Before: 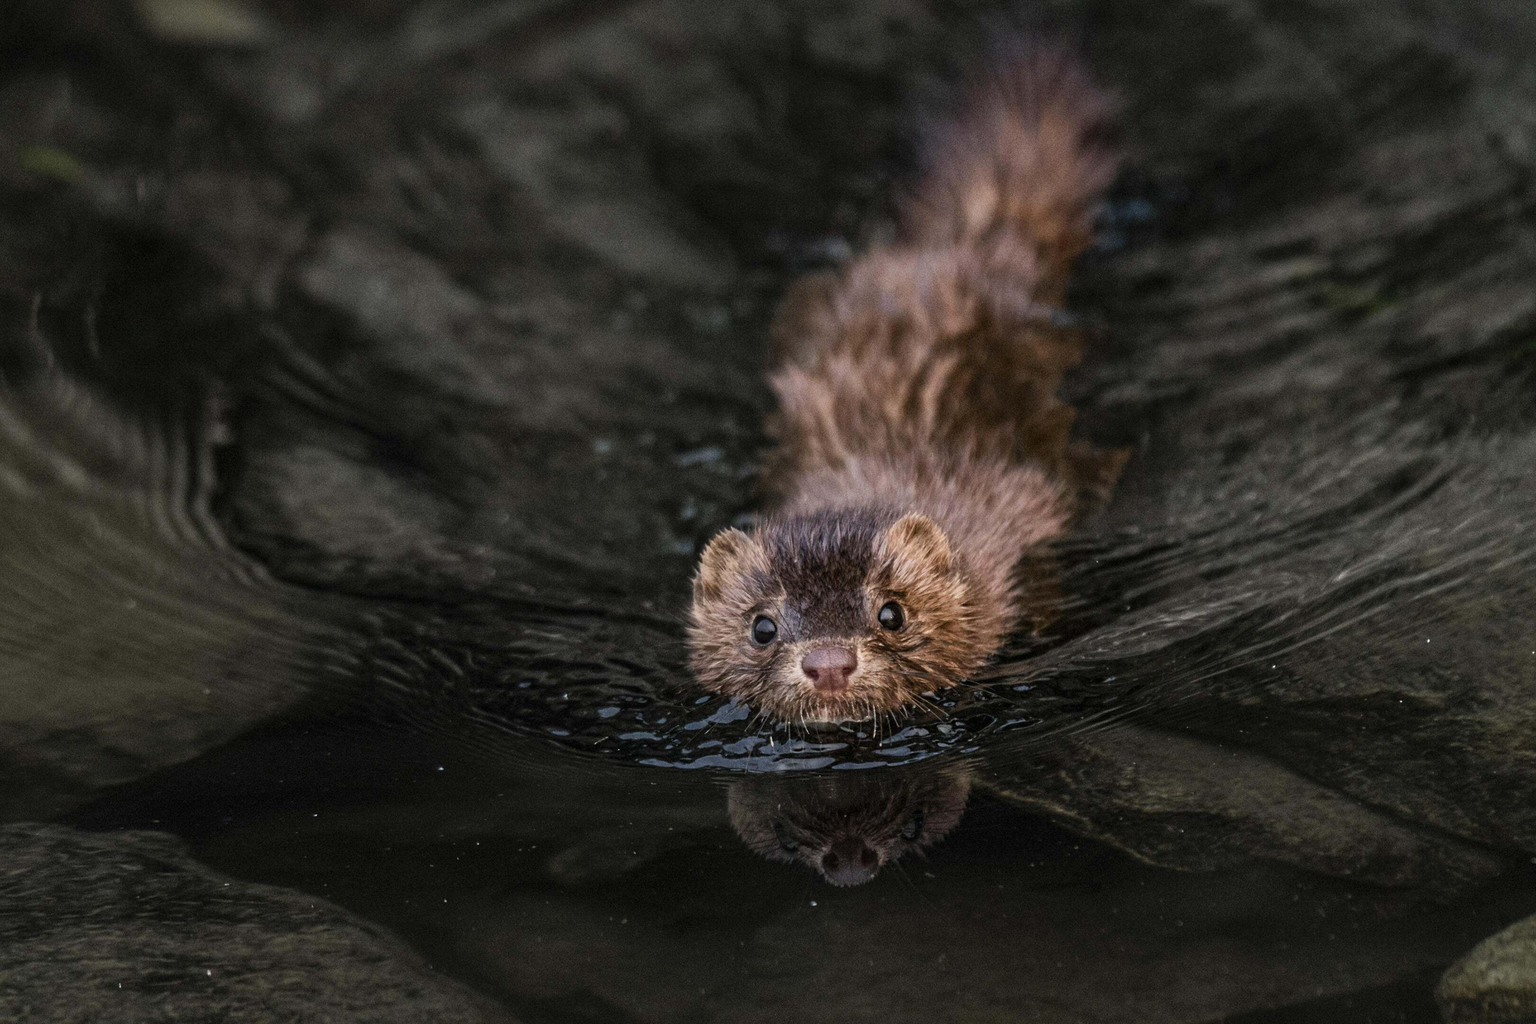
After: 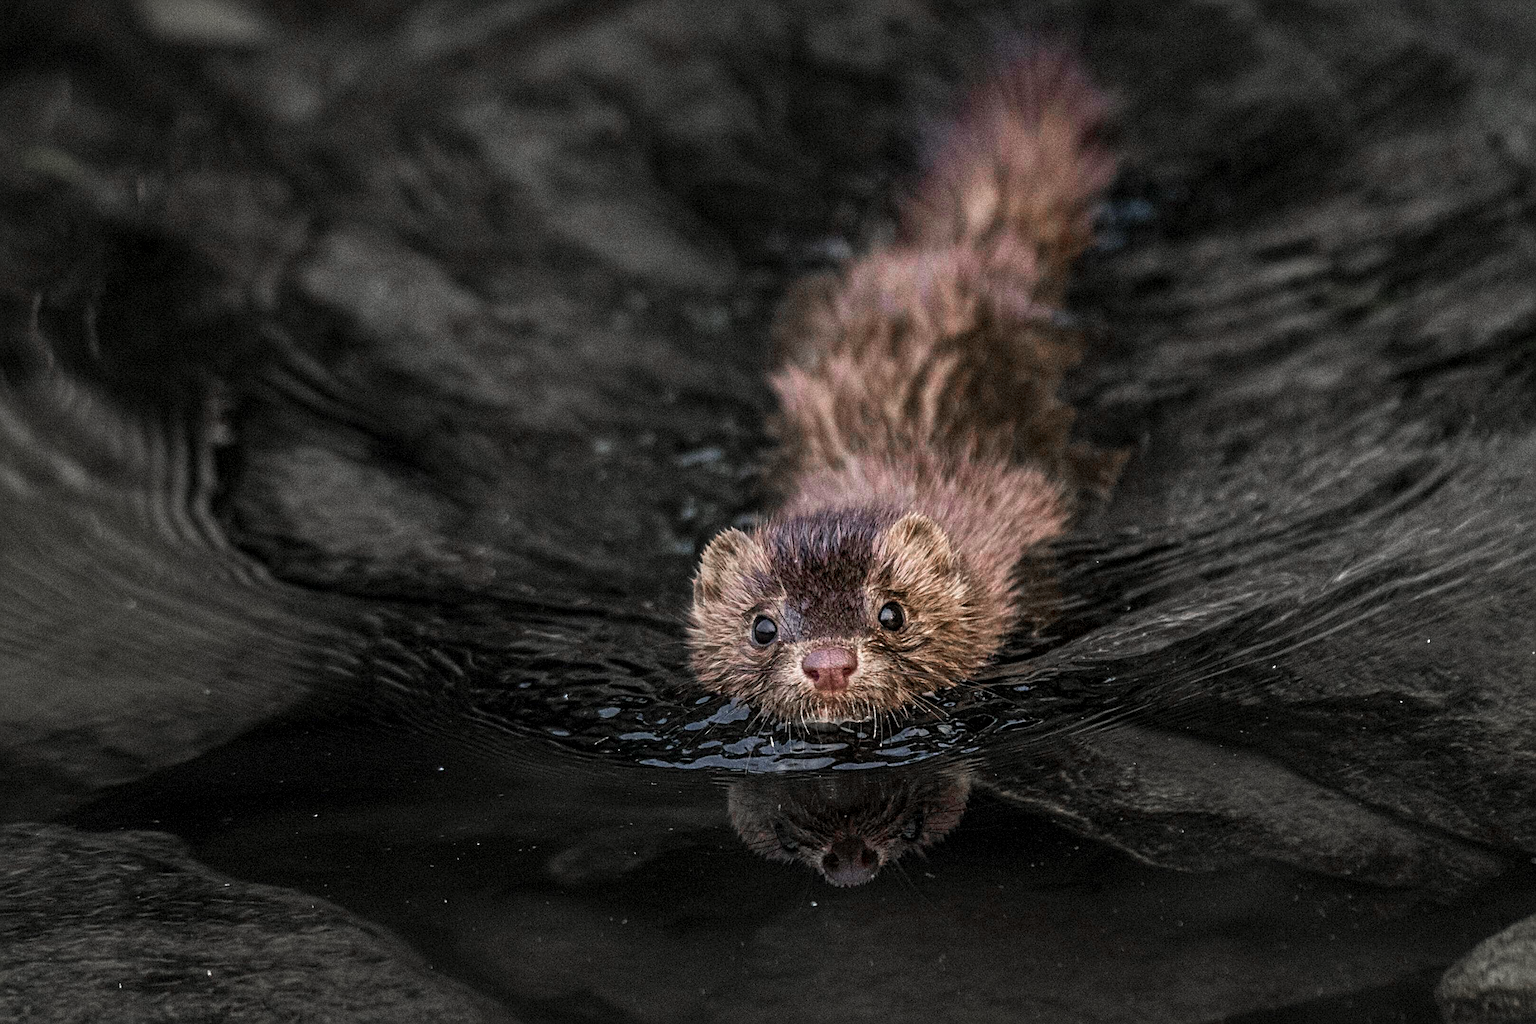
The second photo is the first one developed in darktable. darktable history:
sharpen: radius 3.119
local contrast: on, module defaults
exposure: compensate highlight preservation false
color zones: curves: ch1 [(0, 0.708) (0.088, 0.648) (0.245, 0.187) (0.429, 0.326) (0.571, 0.498) (0.714, 0.5) (0.857, 0.5) (1, 0.708)]
